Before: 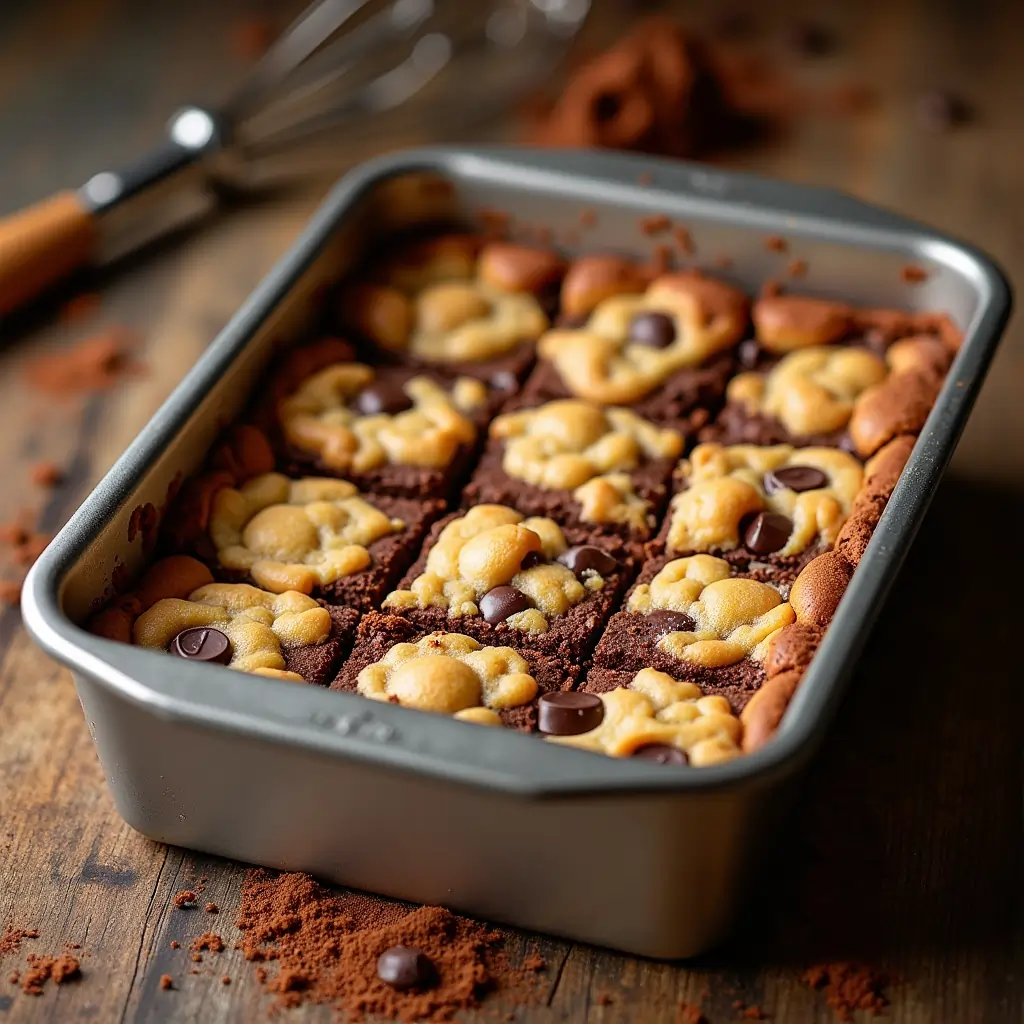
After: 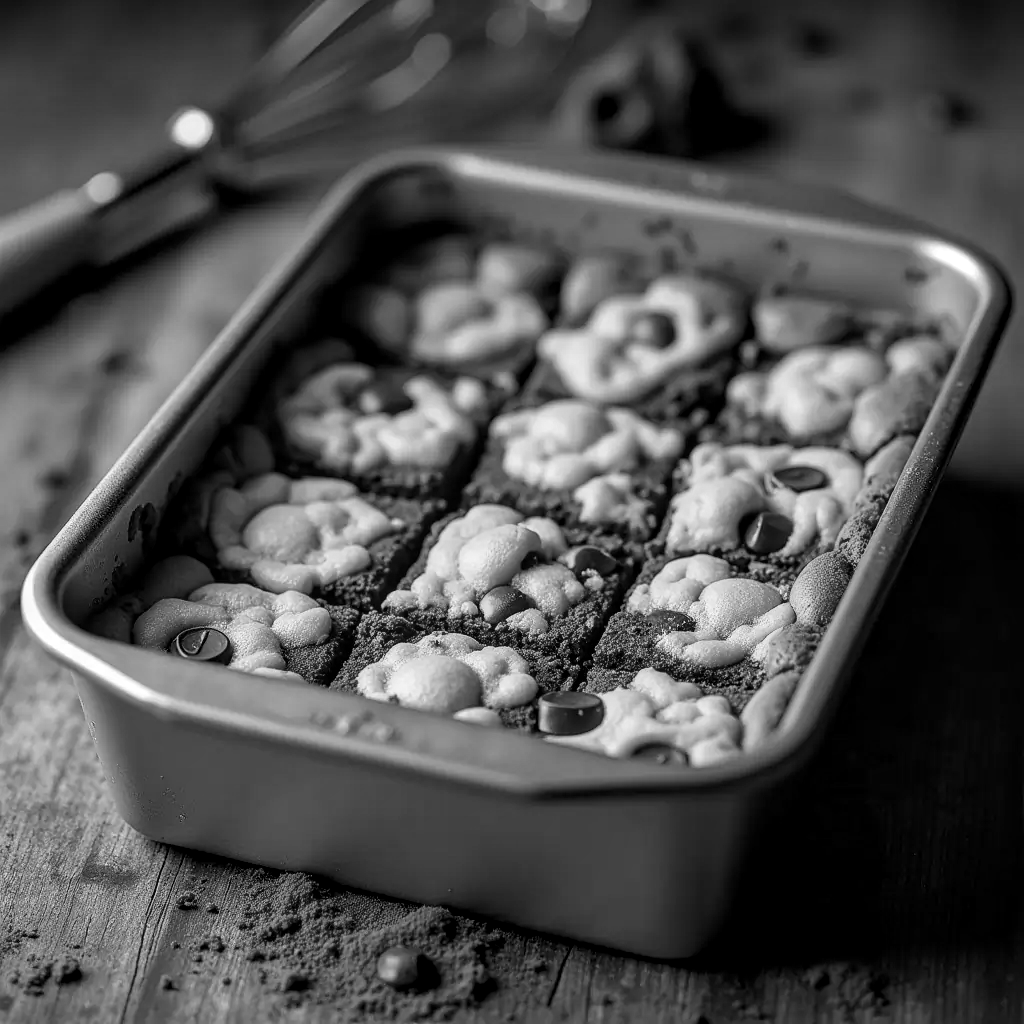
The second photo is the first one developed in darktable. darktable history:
exposure: exposure -0.05 EV
monochrome: on, module defaults
local contrast: on, module defaults
color correction: highlights a* -2.73, highlights b* -2.09, shadows a* 2.41, shadows b* 2.73
